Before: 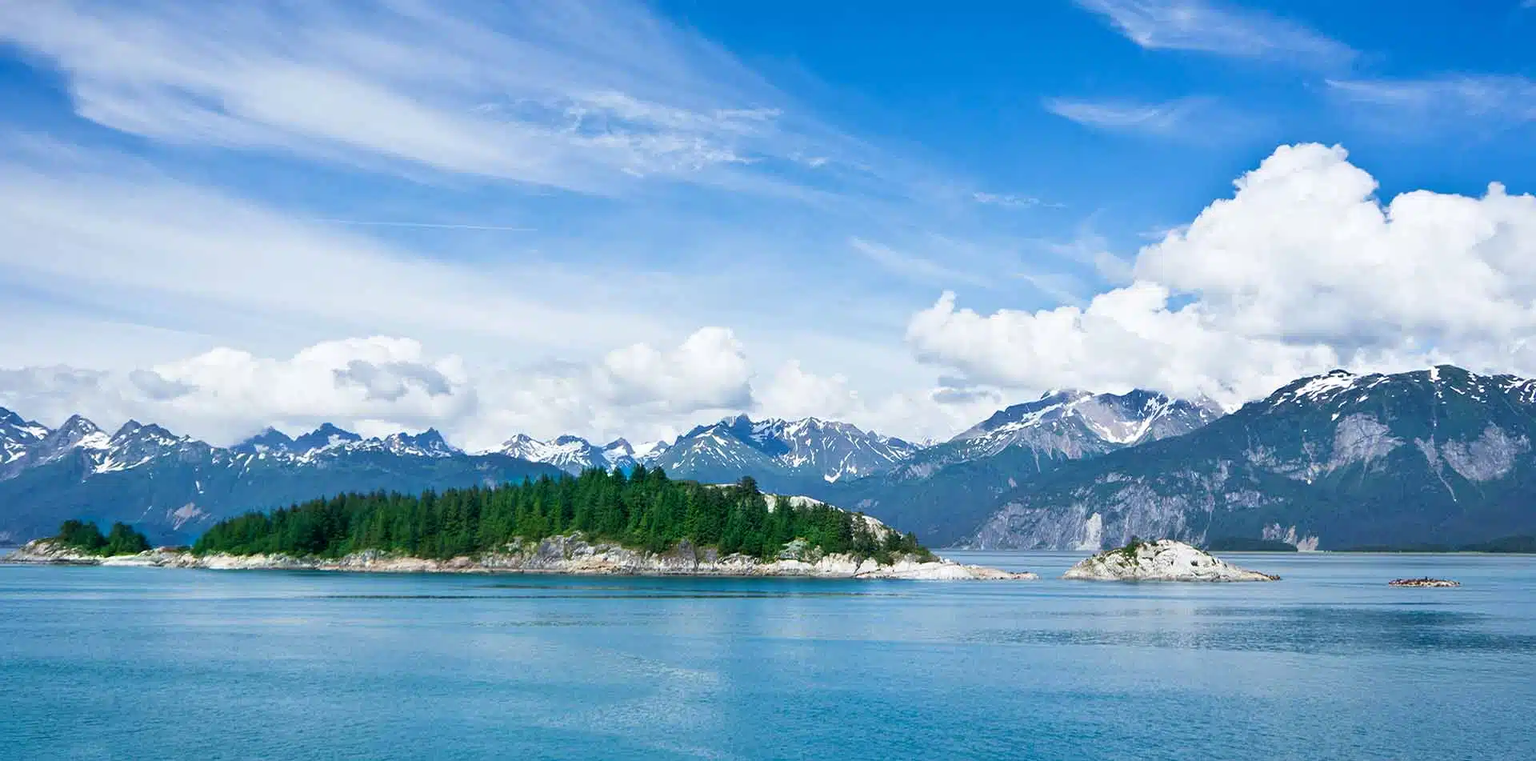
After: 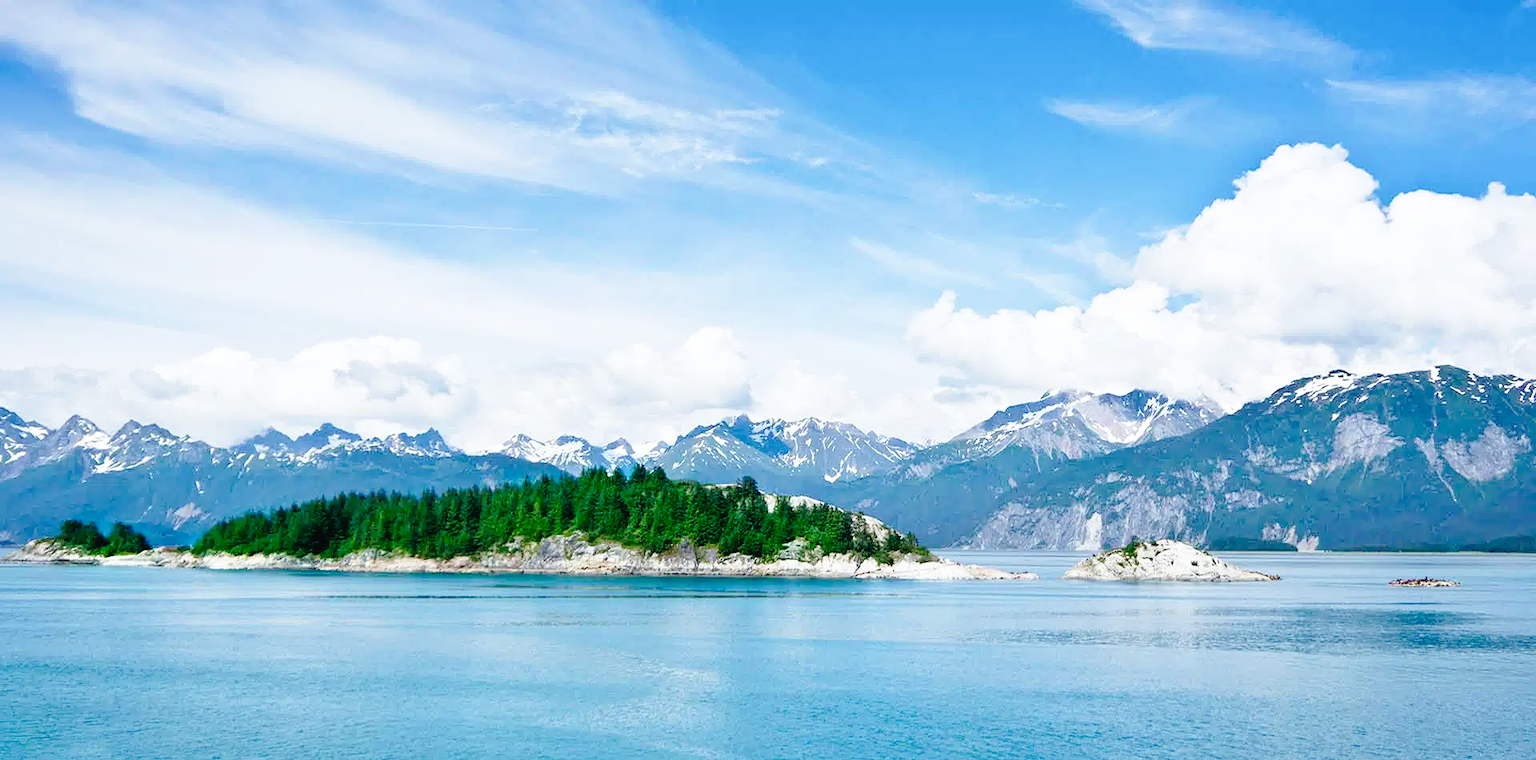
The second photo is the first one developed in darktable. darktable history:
base curve: curves: ch0 [(0, 0) (0.028, 0.03) (0.121, 0.232) (0.46, 0.748) (0.859, 0.968) (1, 1)], preserve colors none
tone curve: curves: ch0 [(0, 0) (0.003, 0.018) (0.011, 0.019) (0.025, 0.02) (0.044, 0.024) (0.069, 0.034) (0.1, 0.049) (0.136, 0.082) (0.177, 0.136) (0.224, 0.196) (0.277, 0.263) (0.335, 0.329) (0.399, 0.401) (0.468, 0.473) (0.543, 0.546) (0.623, 0.625) (0.709, 0.698) (0.801, 0.779) (0.898, 0.867) (1, 1)], preserve colors none
